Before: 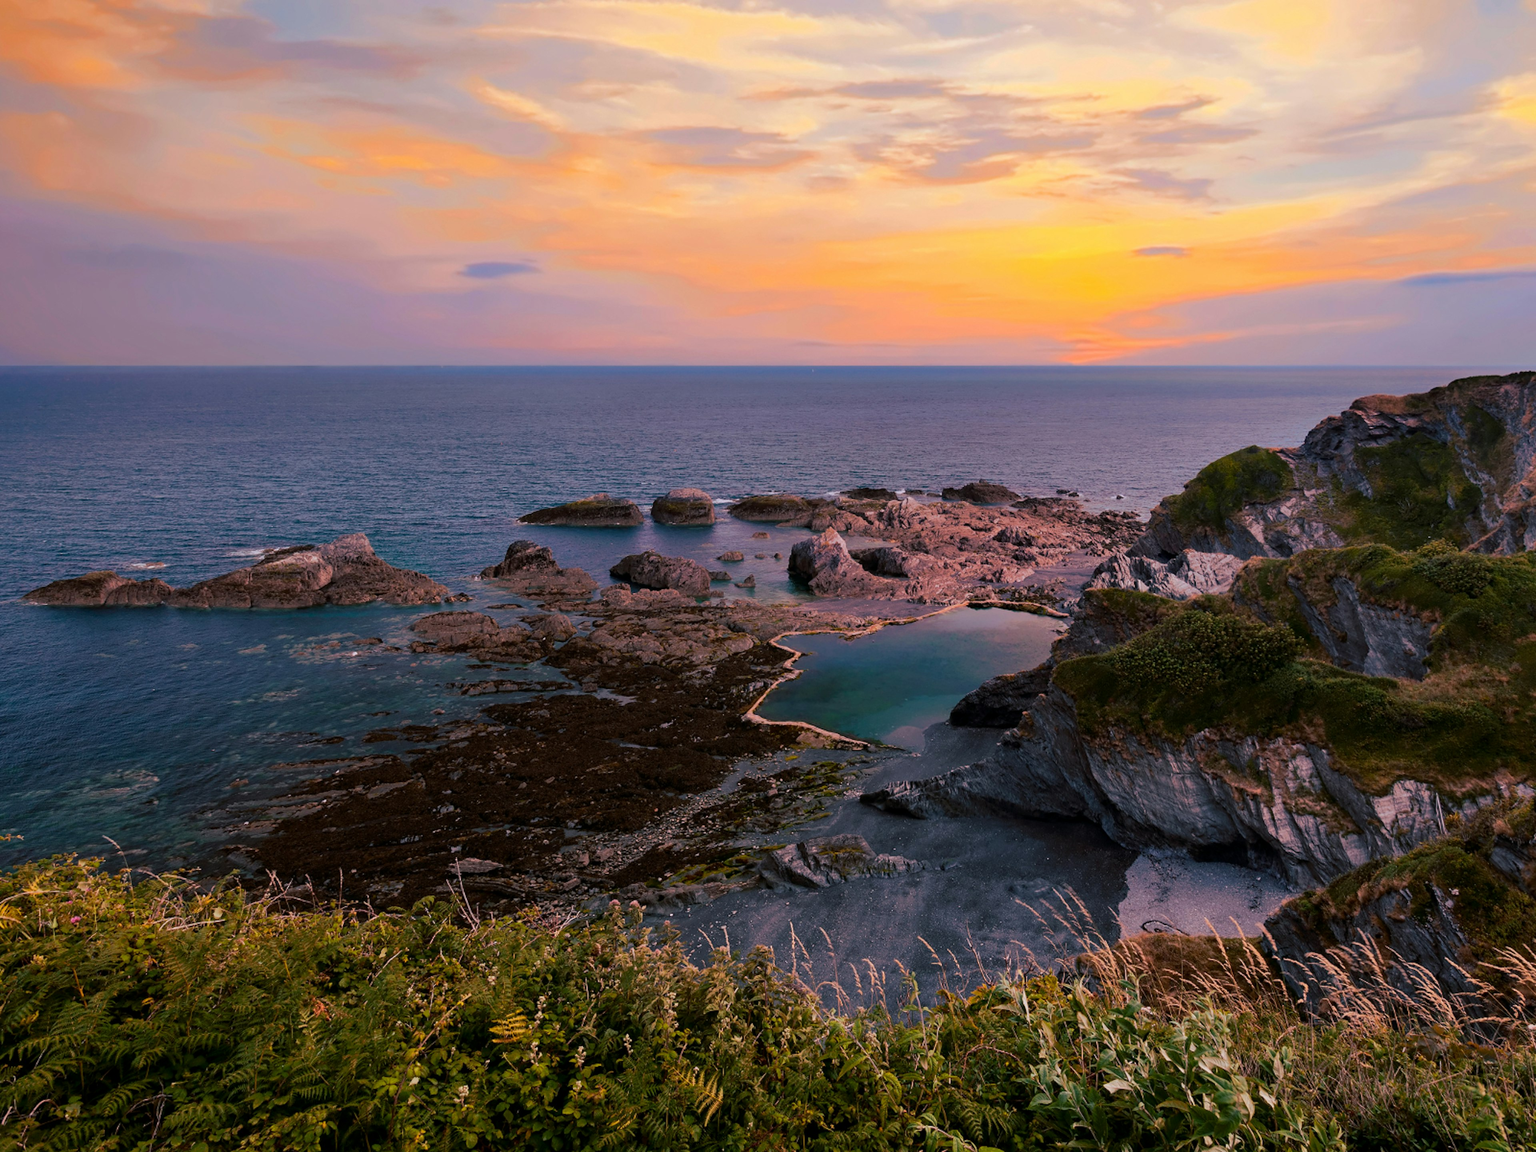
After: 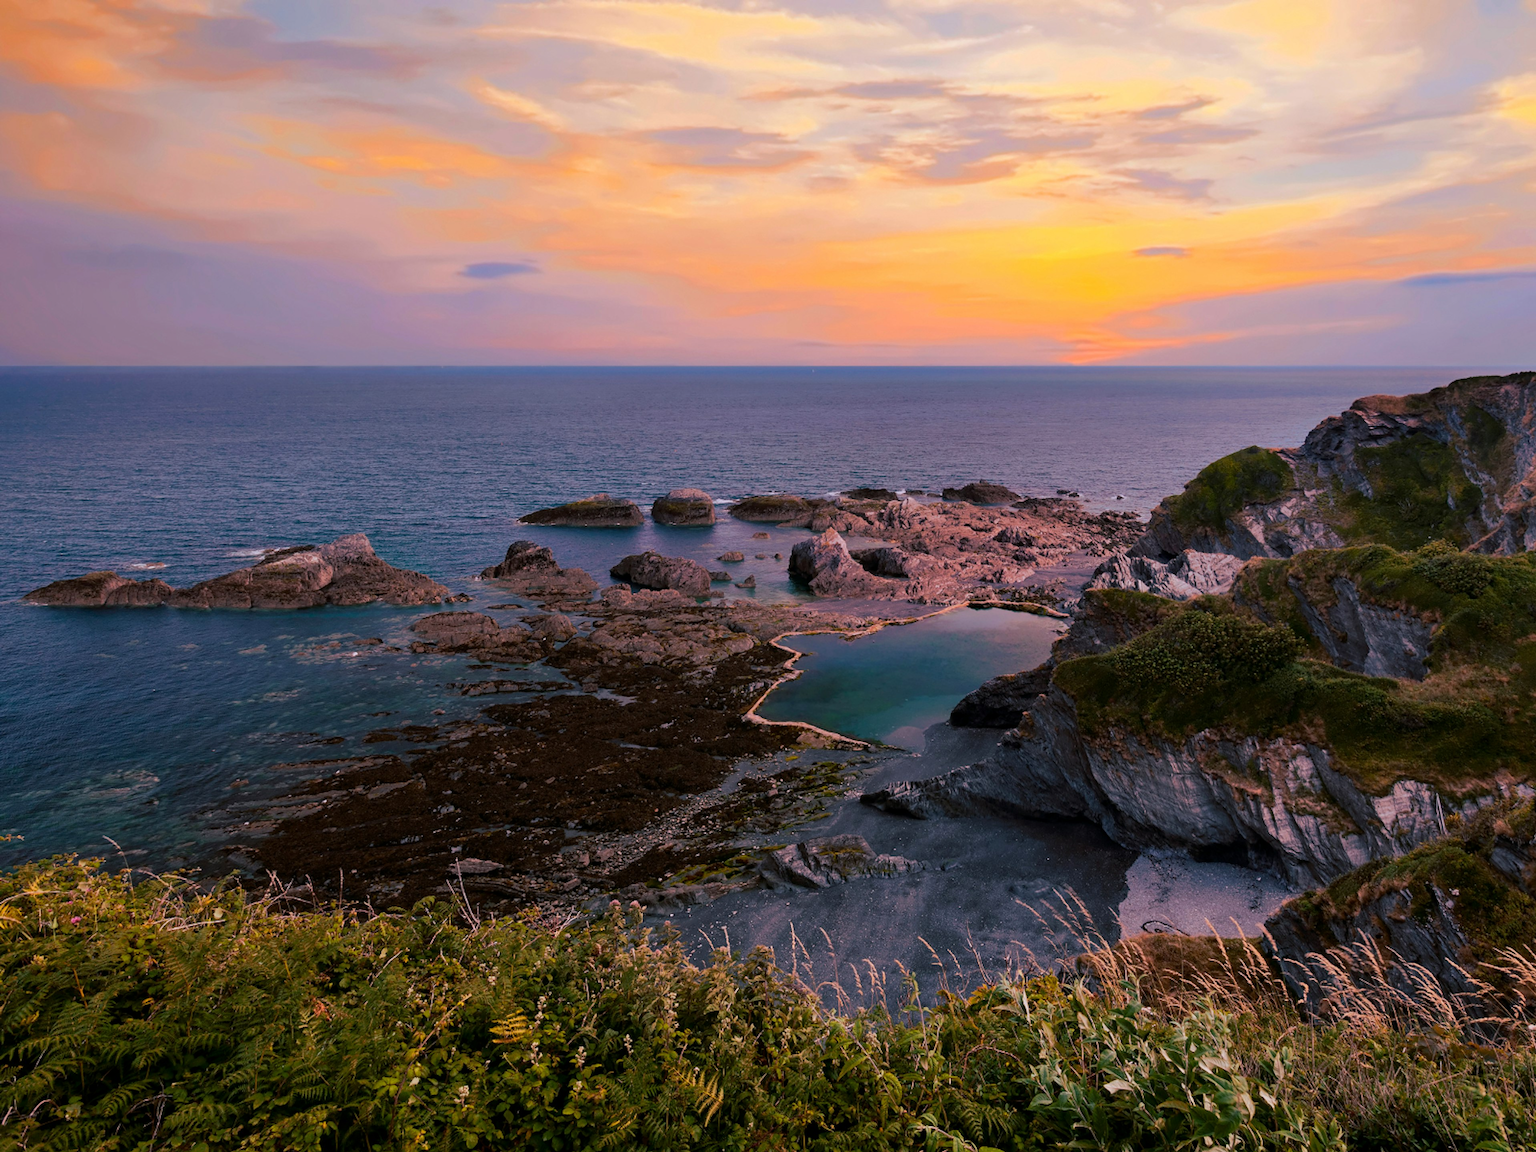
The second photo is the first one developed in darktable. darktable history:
white balance: red 1.004, blue 1.024
